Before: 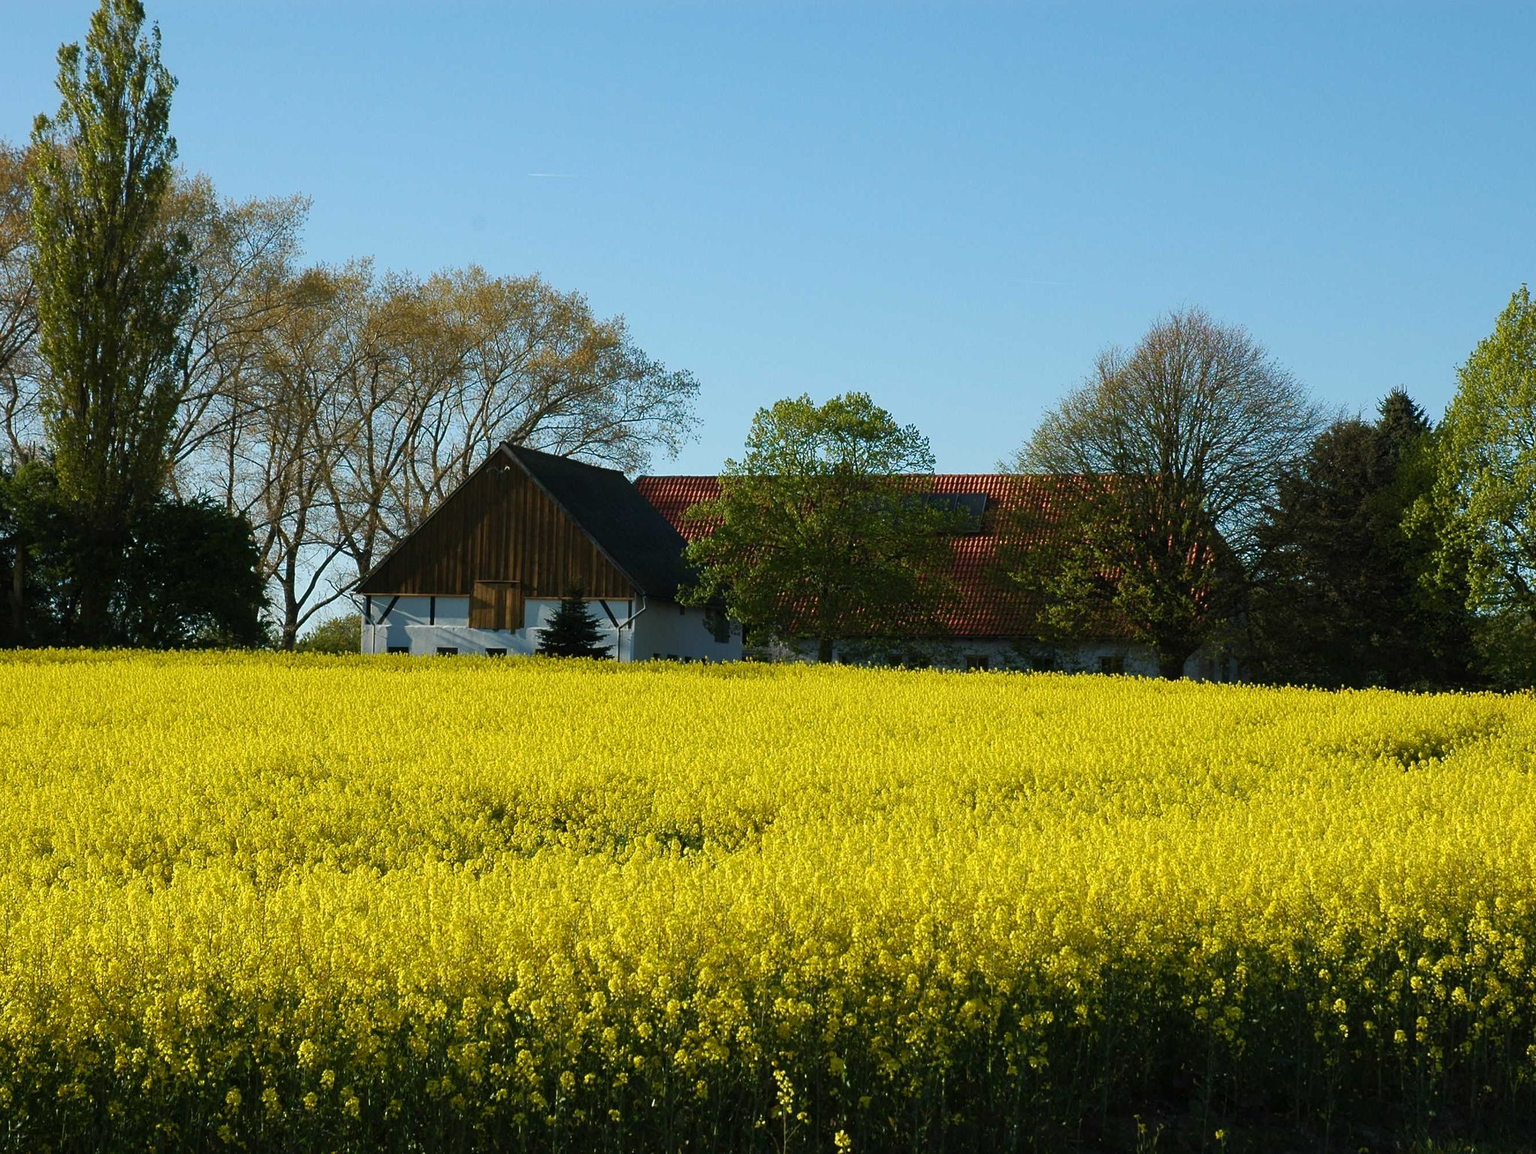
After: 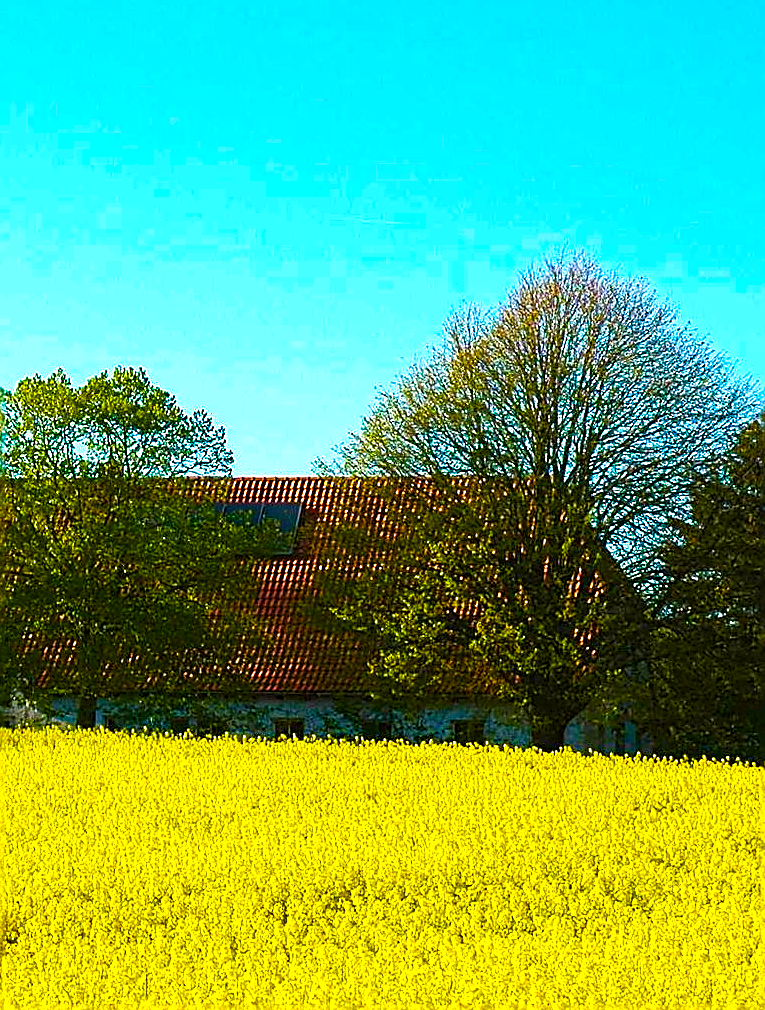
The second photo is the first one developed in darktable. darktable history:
sharpen: radius 1.682, amount 1.295
color balance rgb: highlights gain › luminance 15.012%, perceptual saturation grading › global saturation 36.765%, perceptual saturation grading › shadows 35.865%, global vibrance 50.406%
velvia: on, module defaults
crop and rotate: left 49.525%, top 10.125%, right 13.103%, bottom 24.165%
color correction: highlights a* 0.771, highlights b* 2.8, saturation 1.09
exposure: black level correction 0, exposure 0.702 EV, compensate highlight preservation false
haze removal: strength 0.301, distance 0.253, compatibility mode true, adaptive false
